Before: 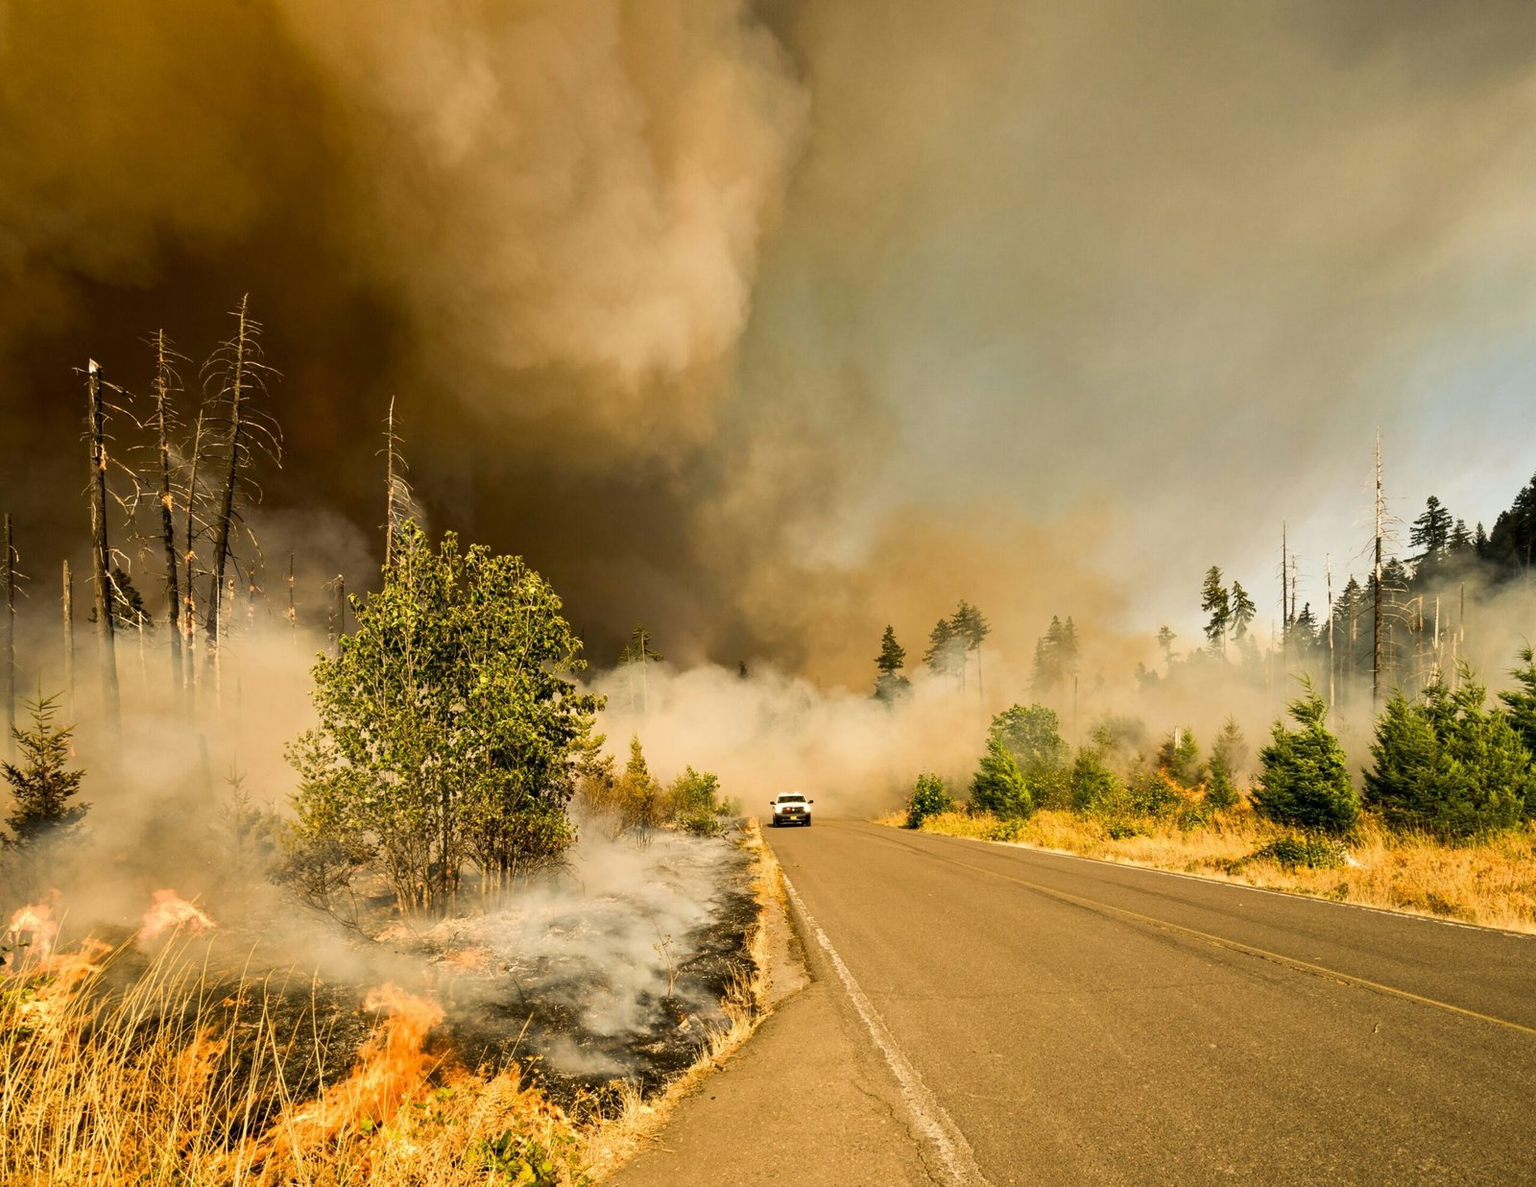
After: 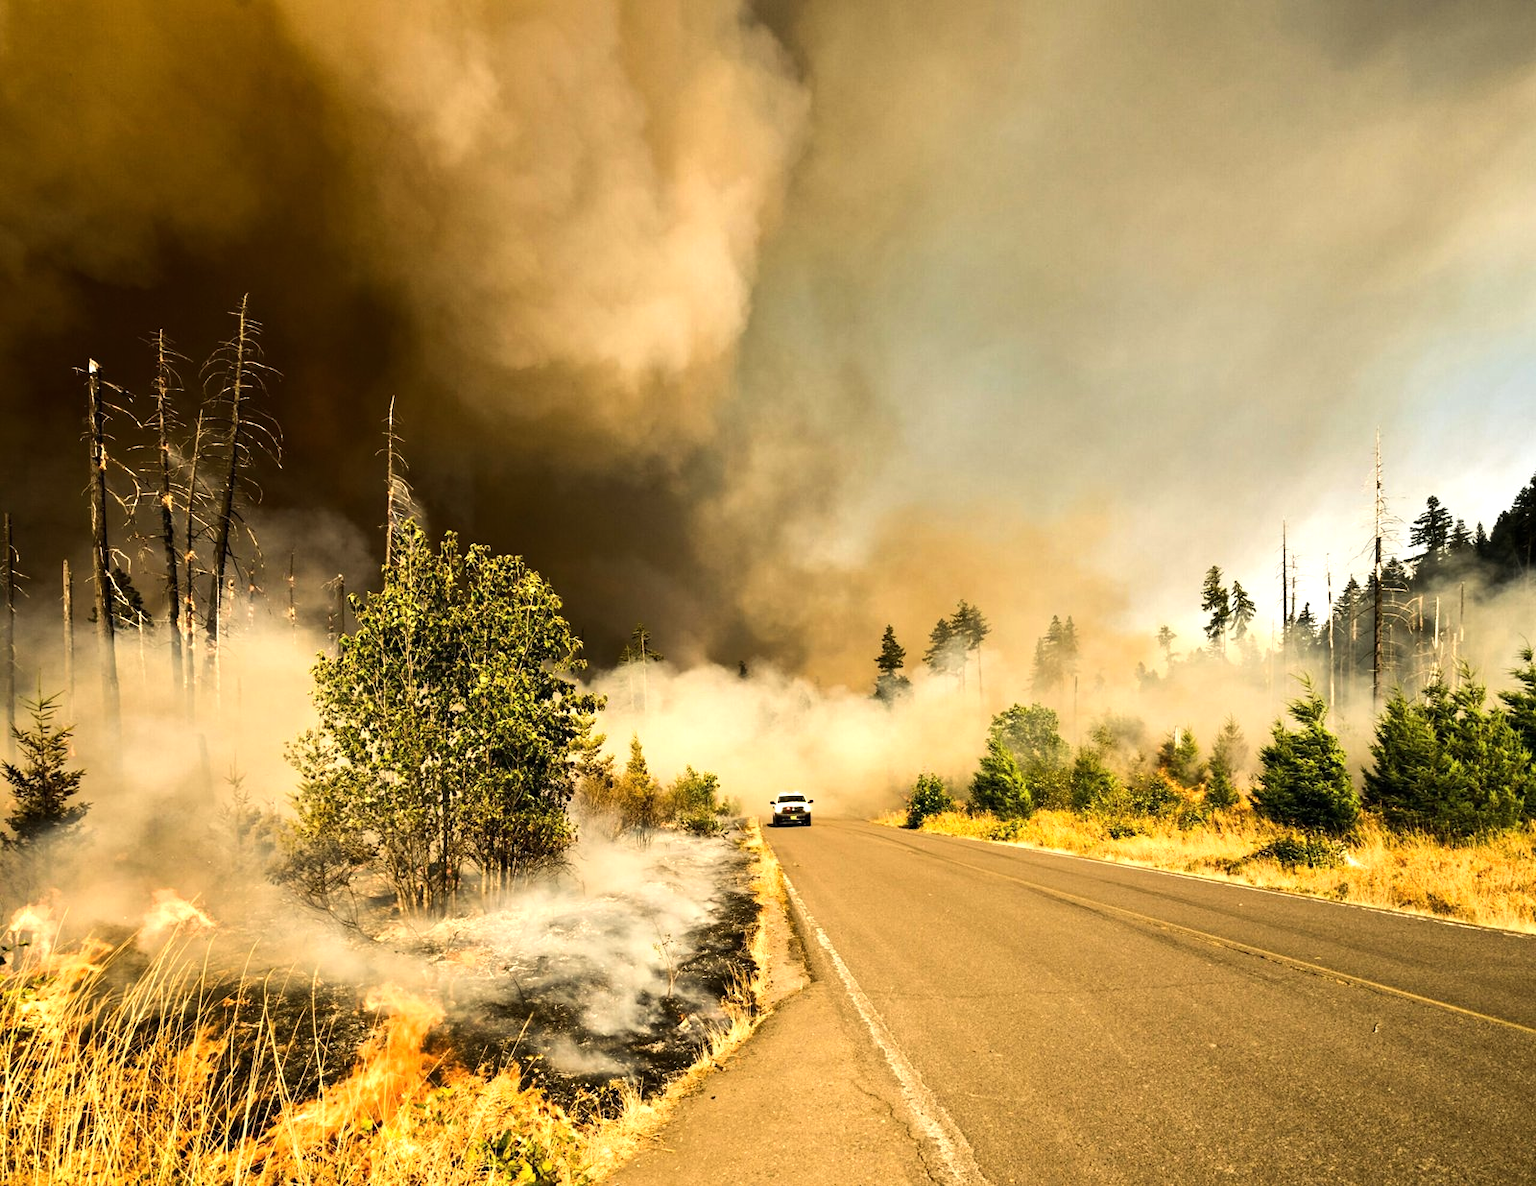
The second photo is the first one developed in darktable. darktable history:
exposure: exposure -0.04 EV, compensate highlight preservation false
tone equalizer: -8 EV -0.75 EV, -7 EV -0.7 EV, -6 EV -0.6 EV, -5 EV -0.4 EV, -3 EV 0.4 EV, -2 EV 0.6 EV, -1 EV 0.7 EV, +0 EV 0.75 EV, edges refinement/feathering 500, mask exposure compensation -1.57 EV, preserve details no
